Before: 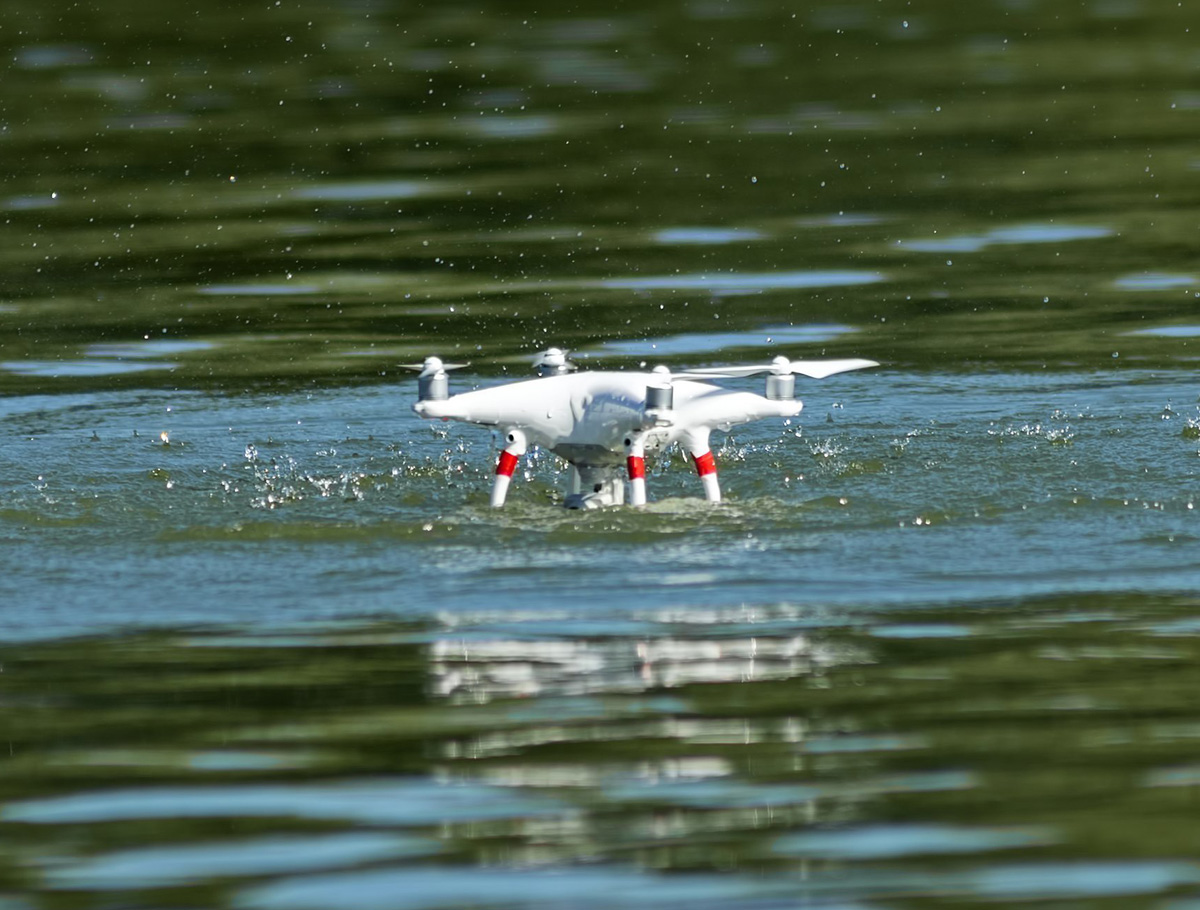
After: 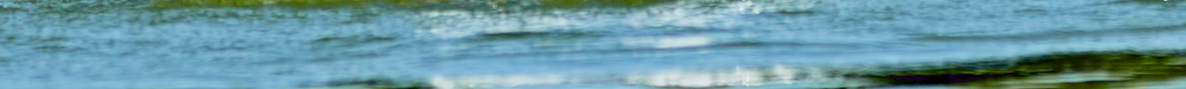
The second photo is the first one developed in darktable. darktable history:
crop and rotate: top 59.084%, bottom 30.916%
exposure: black level correction 0.035, exposure 0.9 EV, compensate highlight preservation false
filmic rgb: black relative exposure -7.65 EV, white relative exposure 4.56 EV, hardness 3.61, contrast 1.25
rotate and perspective: rotation -0.45°, automatic cropping original format, crop left 0.008, crop right 0.992, crop top 0.012, crop bottom 0.988
